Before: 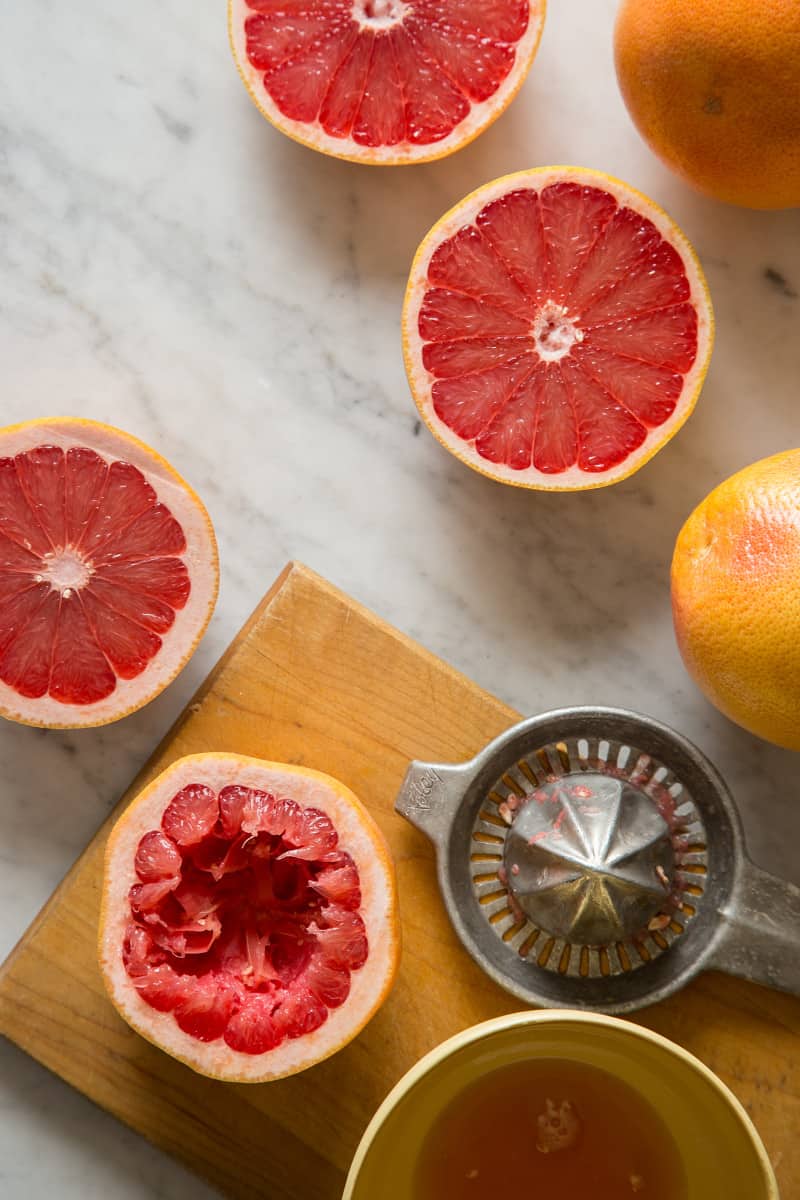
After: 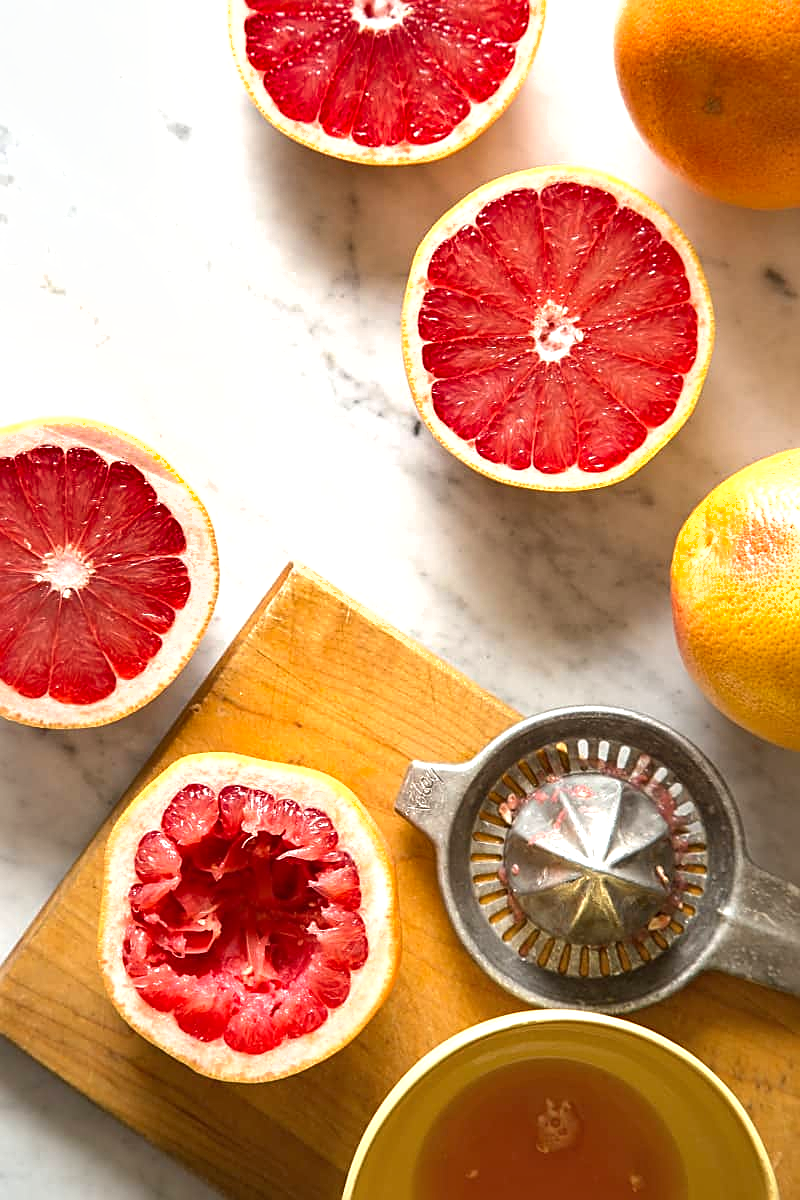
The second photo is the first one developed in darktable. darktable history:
sharpen: on, module defaults
shadows and highlights: low approximation 0.01, soften with gaussian
tone equalizer: edges refinement/feathering 500, mask exposure compensation -1.57 EV, preserve details no
exposure: black level correction 0, exposure 0.888 EV, compensate exposure bias true, compensate highlight preservation false
